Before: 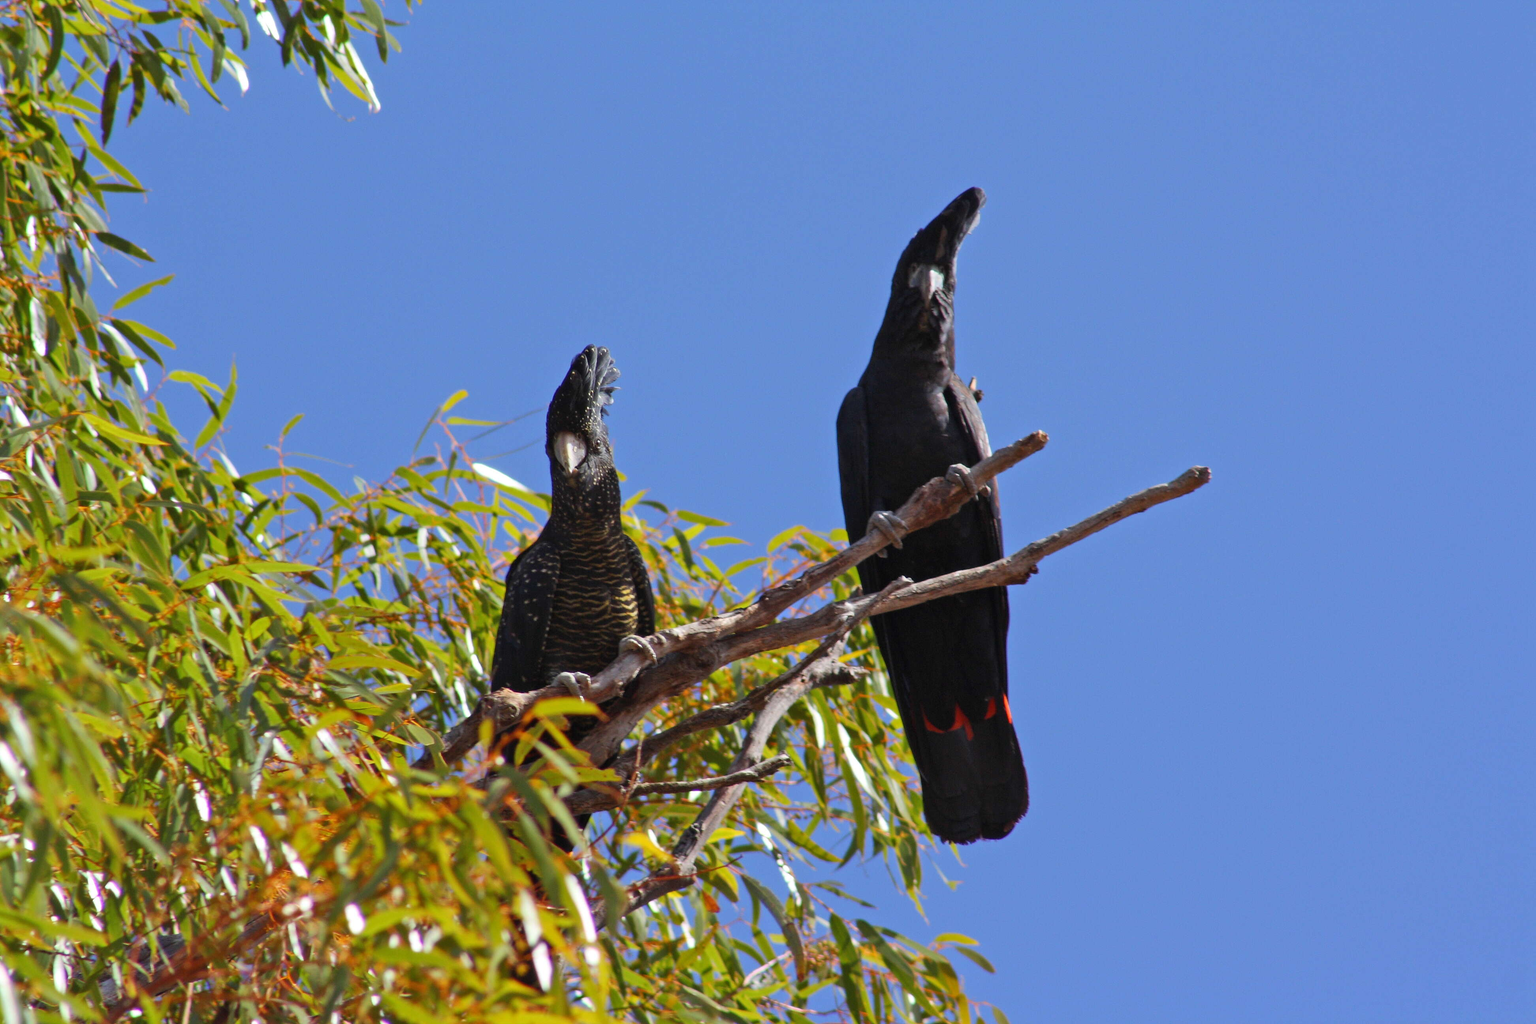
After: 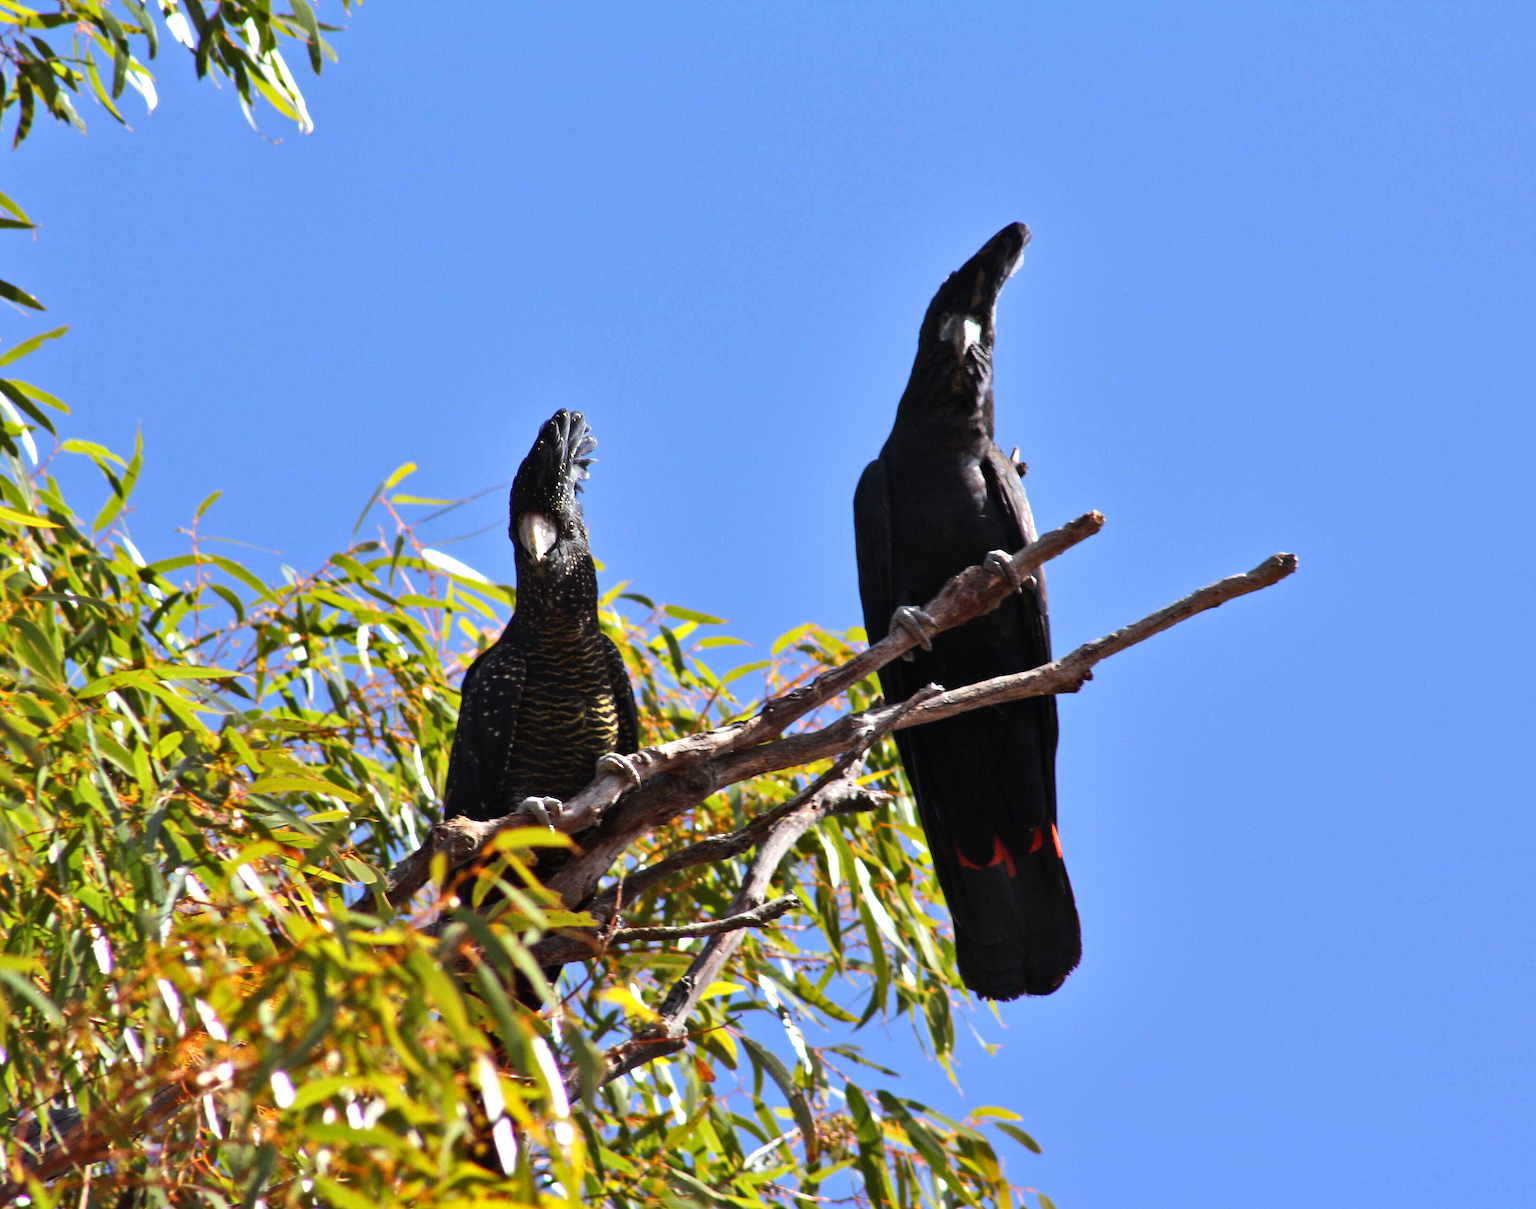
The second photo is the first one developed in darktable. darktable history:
shadows and highlights: shadows 12, white point adjustment 1.2, soften with gaussian
tone equalizer: -8 EV -0.75 EV, -7 EV -0.7 EV, -6 EV -0.6 EV, -5 EV -0.4 EV, -3 EV 0.4 EV, -2 EV 0.6 EV, -1 EV 0.7 EV, +0 EV 0.75 EV, edges refinement/feathering 500, mask exposure compensation -1.57 EV, preserve details no
crop: left 7.598%, right 7.873%
